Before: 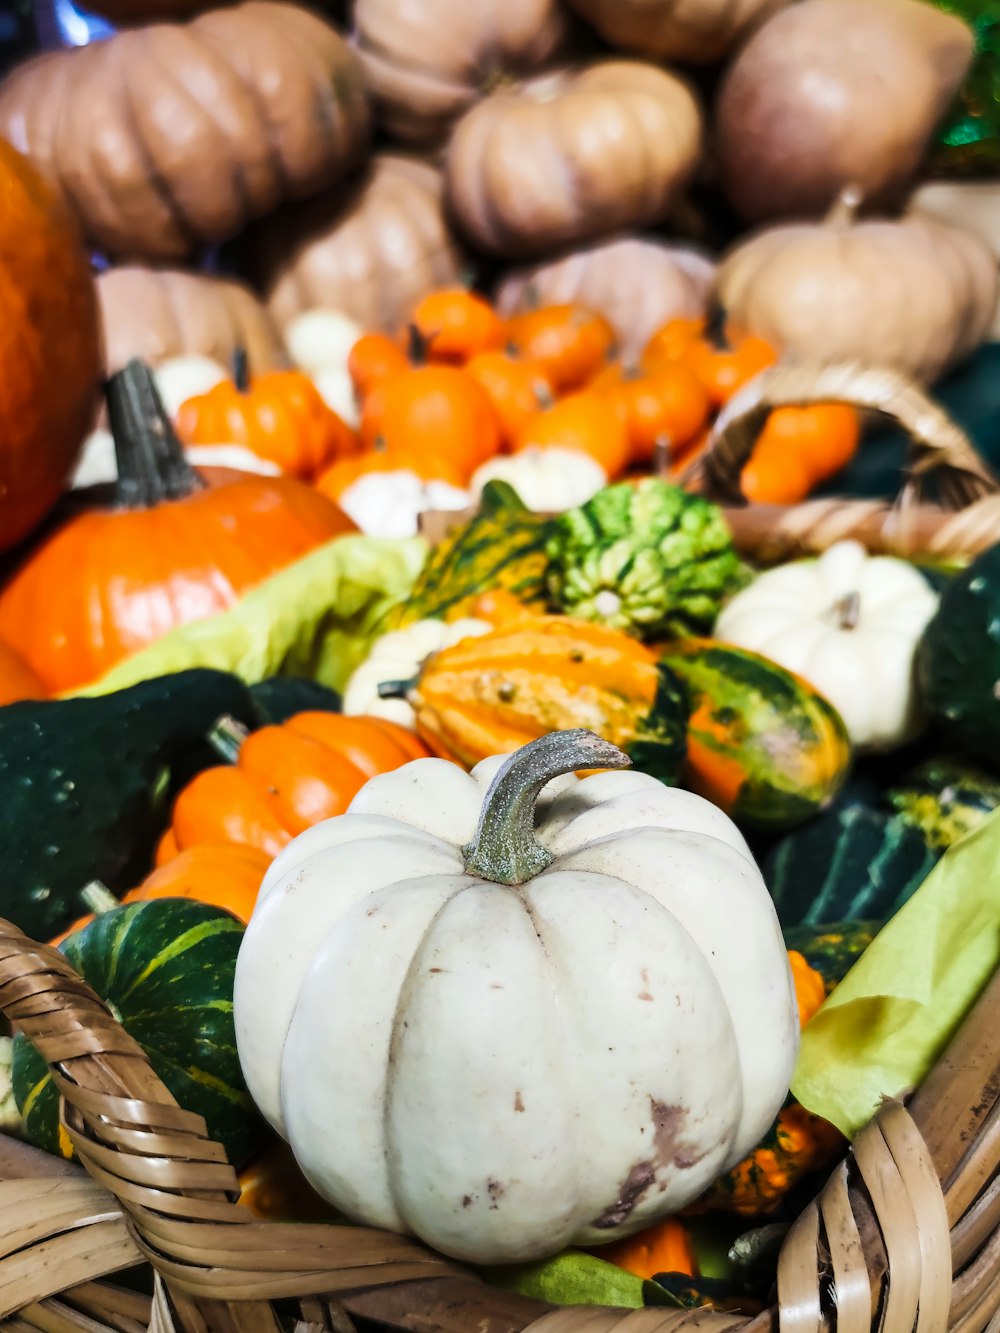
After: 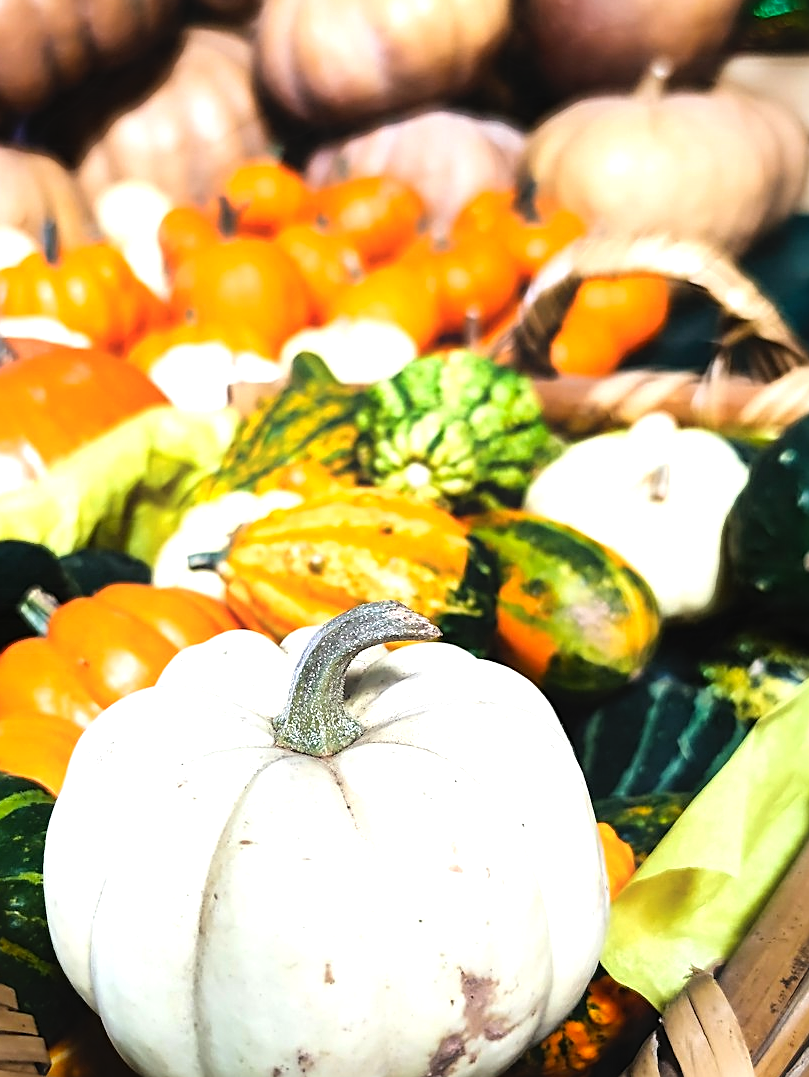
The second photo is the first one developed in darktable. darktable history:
crop: left 19.039%, top 9.639%, right 0%, bottom 9.564%
contrast equalizer: y [[0.439, 0.44, 0.442, 0.457, 0.493, 0.498], [0.5 ×6], [0.5 ×6], [0 ×6], [0 ×6]]
sharpen: on, module defaults
tone equalizer: -8 EV -0.758 EV, -7 EV -0.679 EV, -6 EV -0.594 EV, -5 EV -0.362 EV, -3 EV 0.397 EV, -2 EV 0.6 EV, -1 EV 0.686 EV, +0 EV 0.776 EV
